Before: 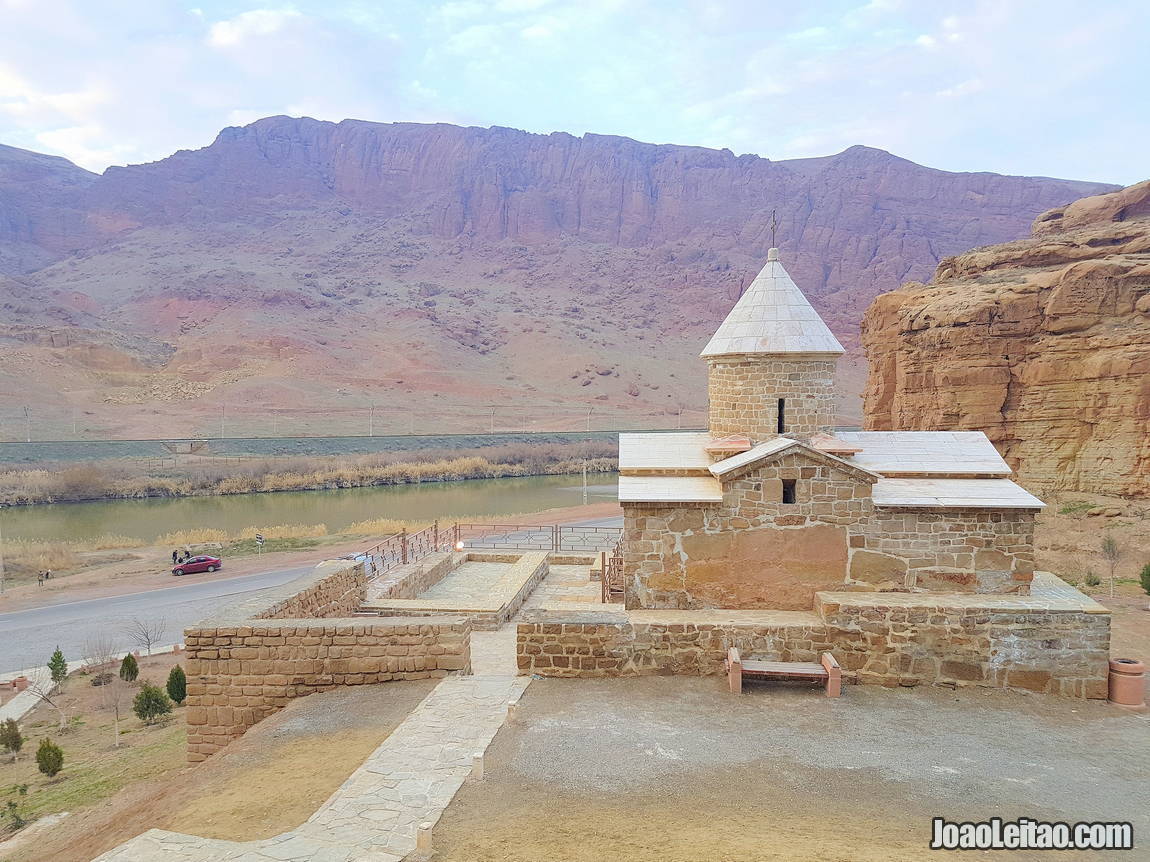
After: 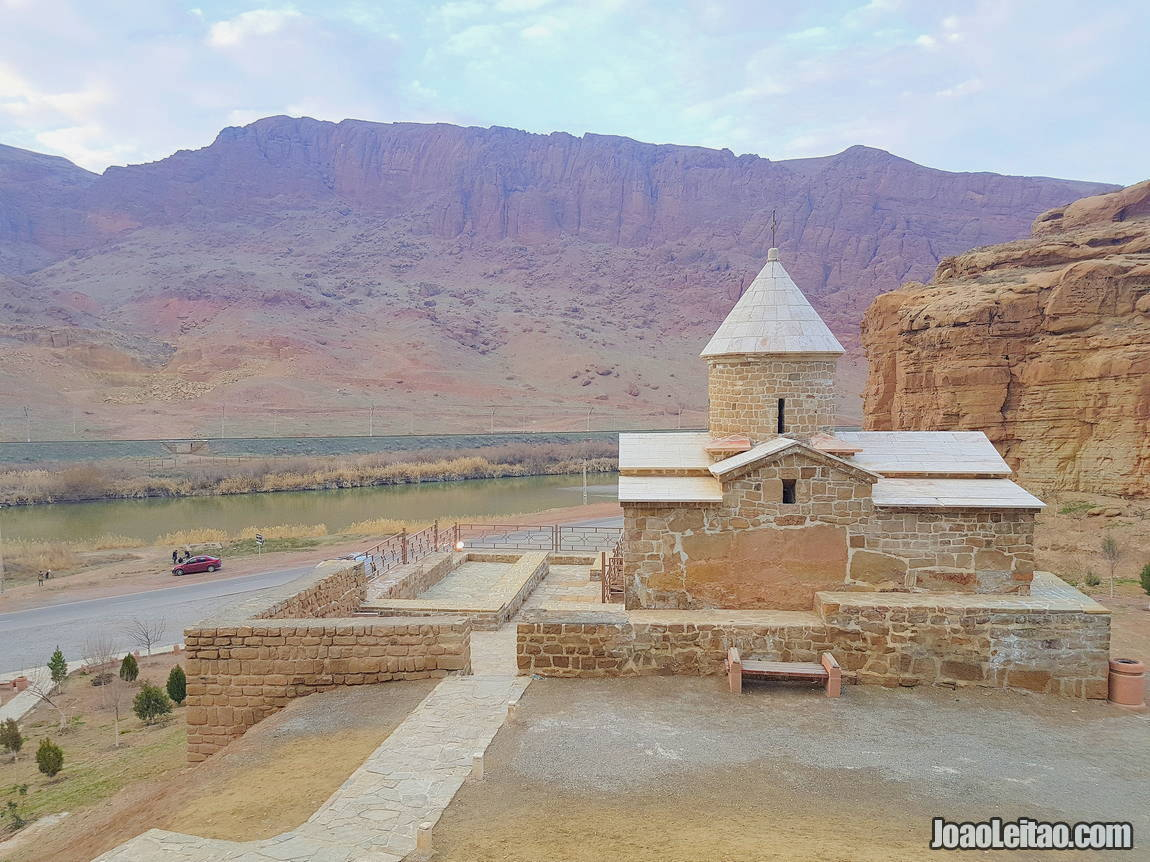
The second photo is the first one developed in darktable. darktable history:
shadows and highlights: shadows 25.54, white point adjustment -3.11, highlights -30.11
